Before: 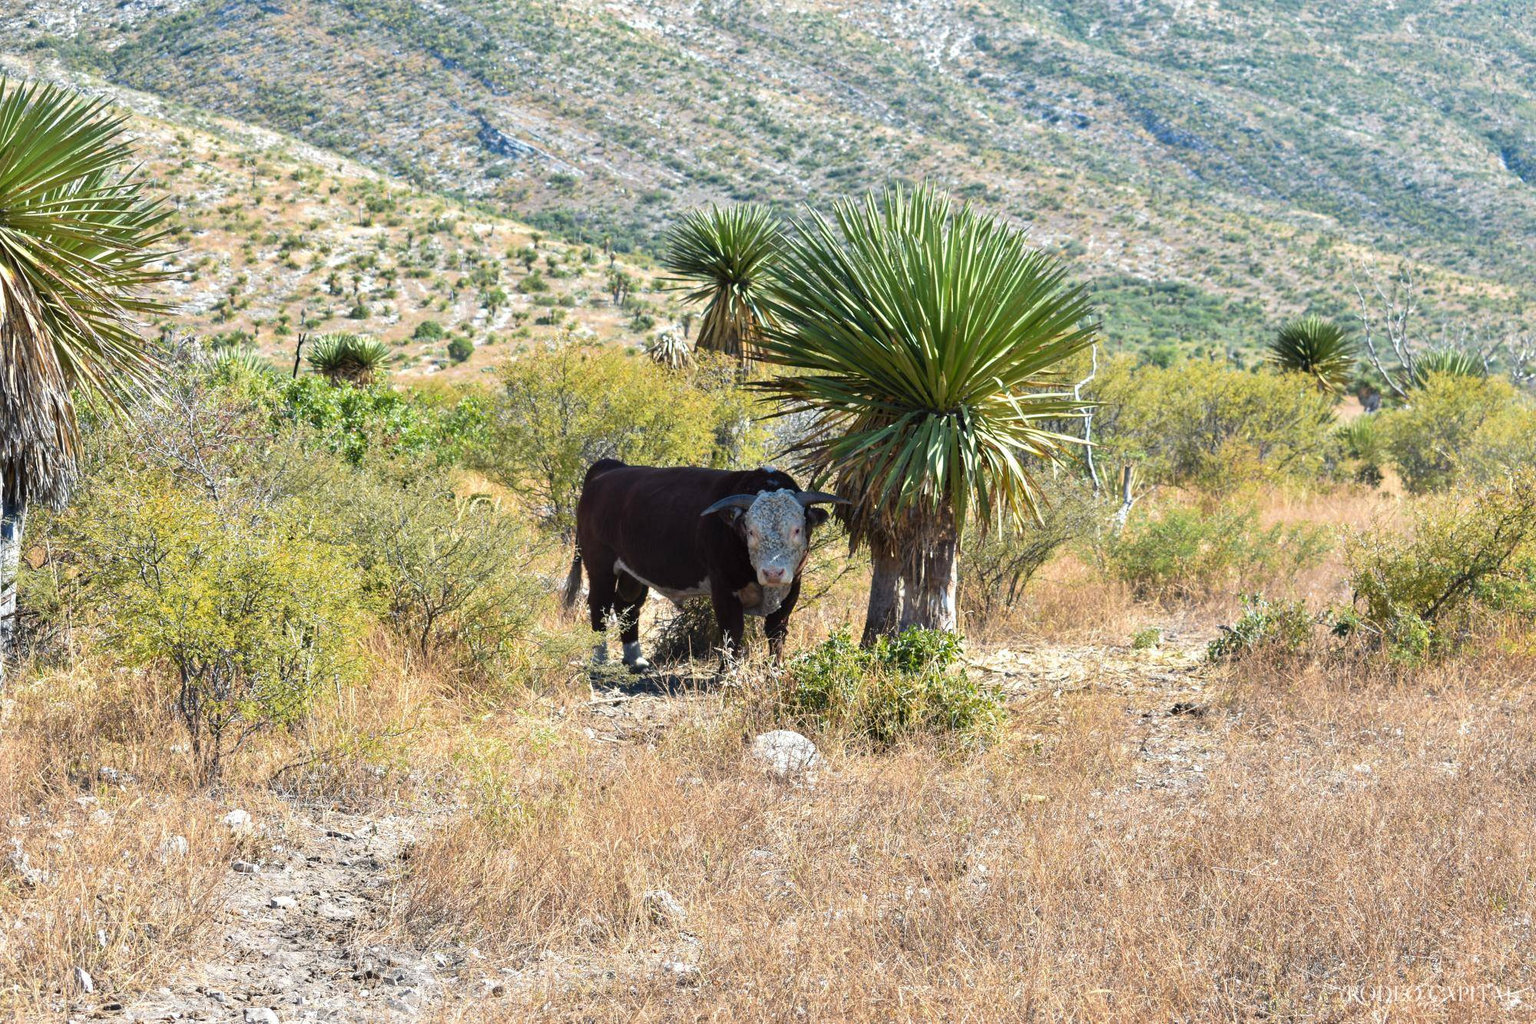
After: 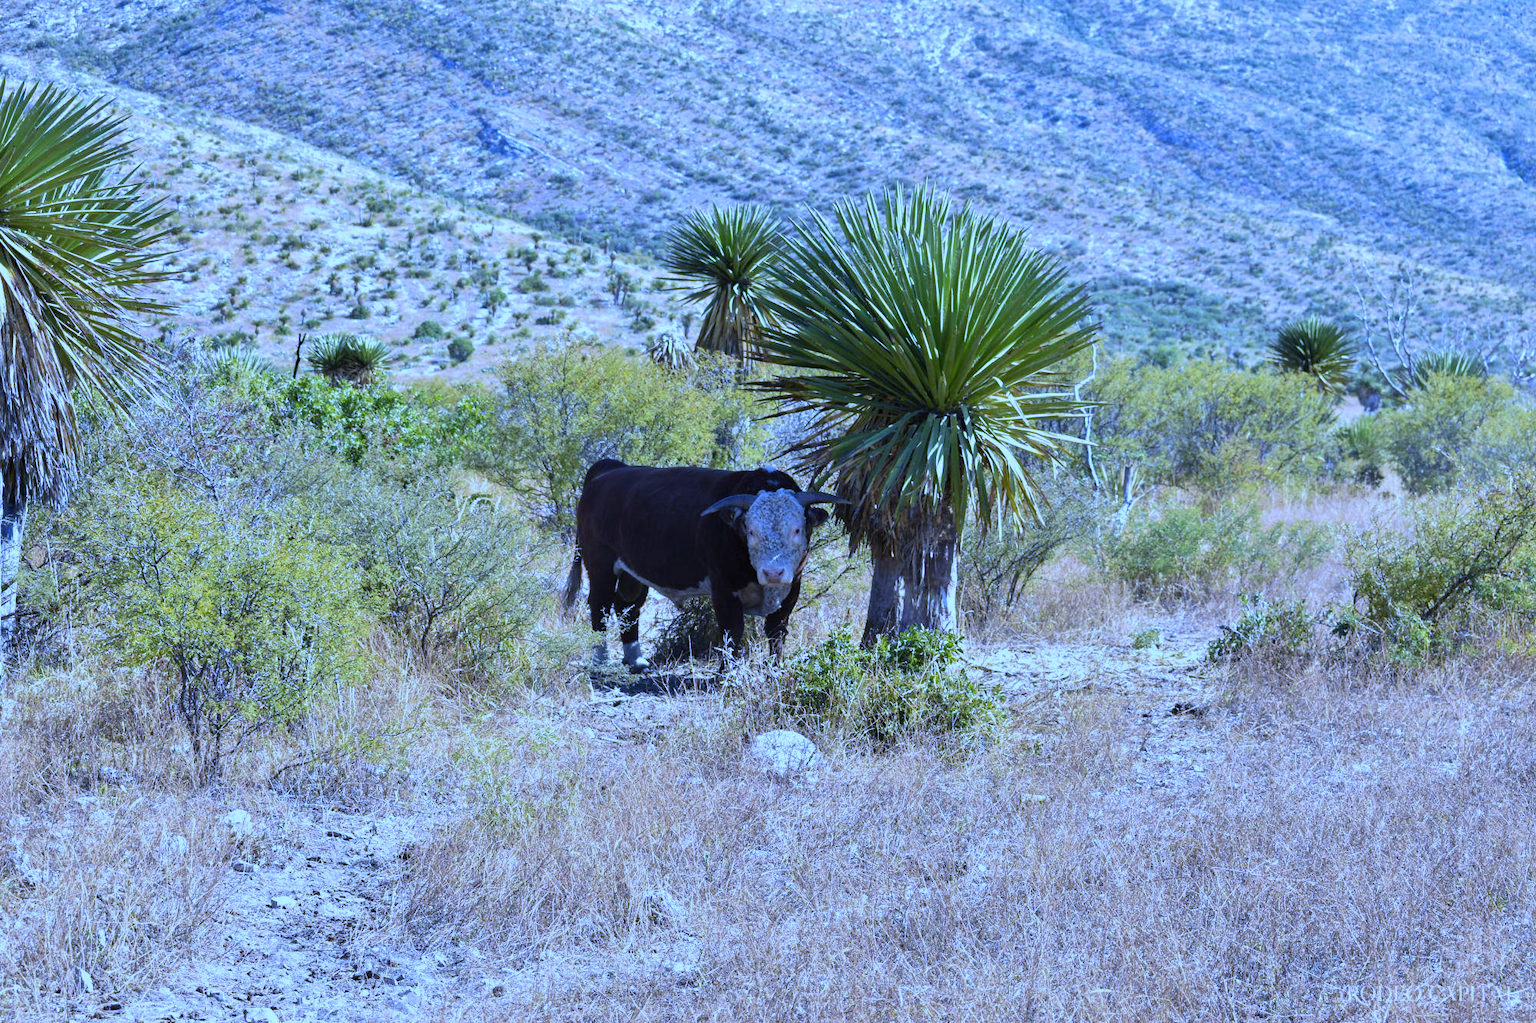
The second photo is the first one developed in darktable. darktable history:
white balance: red 0.766, blue 1.537
exposure: exposure -0.177 EV, compensate highlight preservation false
